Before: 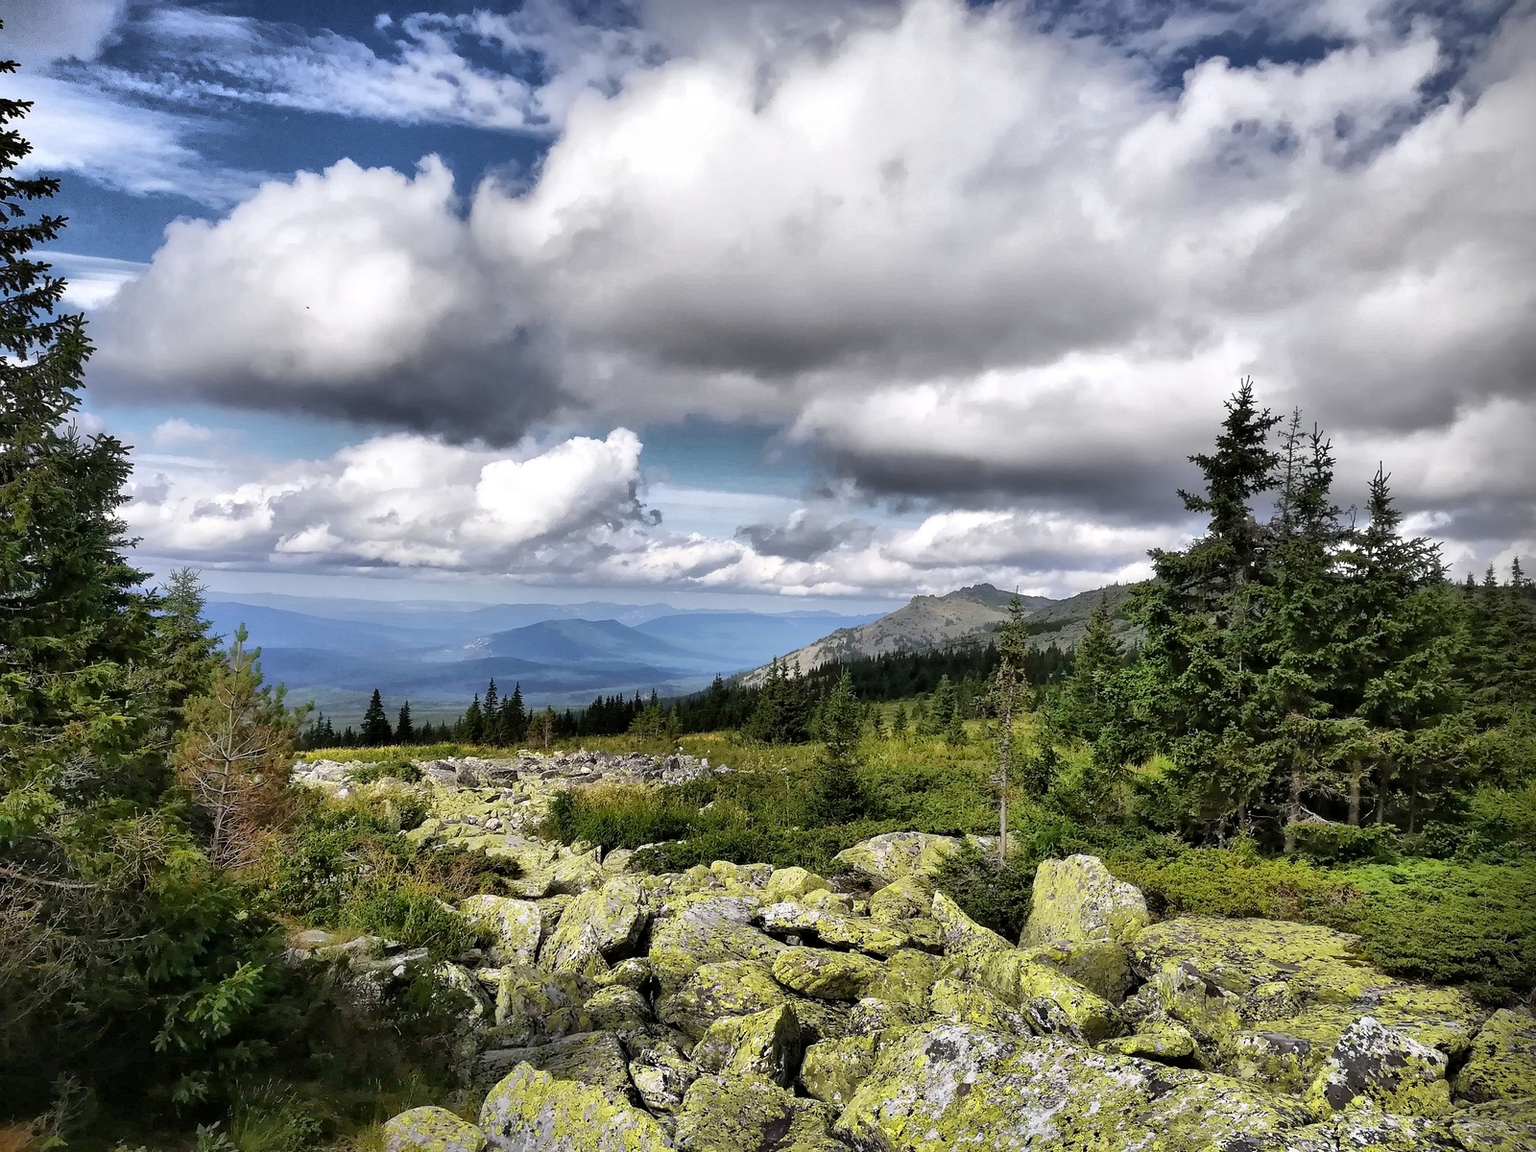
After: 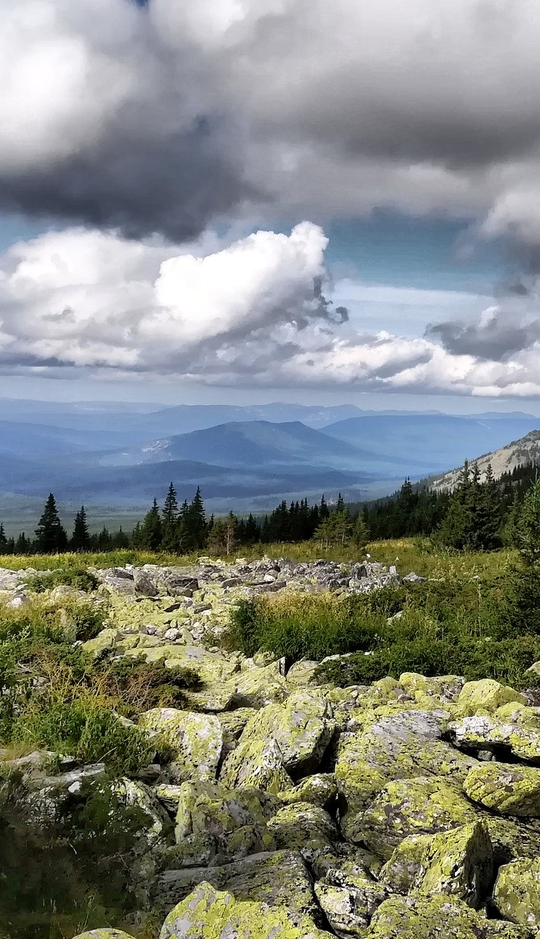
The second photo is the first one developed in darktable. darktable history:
crop and rotate: left 21.351%, top 18.71%, right 44.852%, bottom 2.978%
